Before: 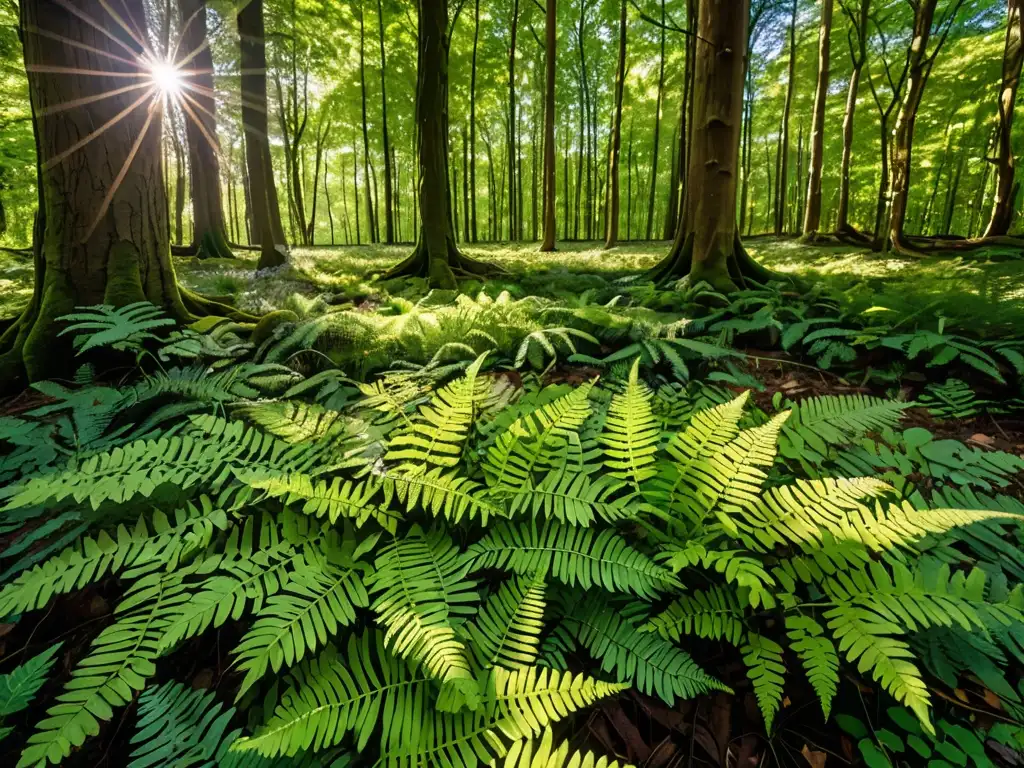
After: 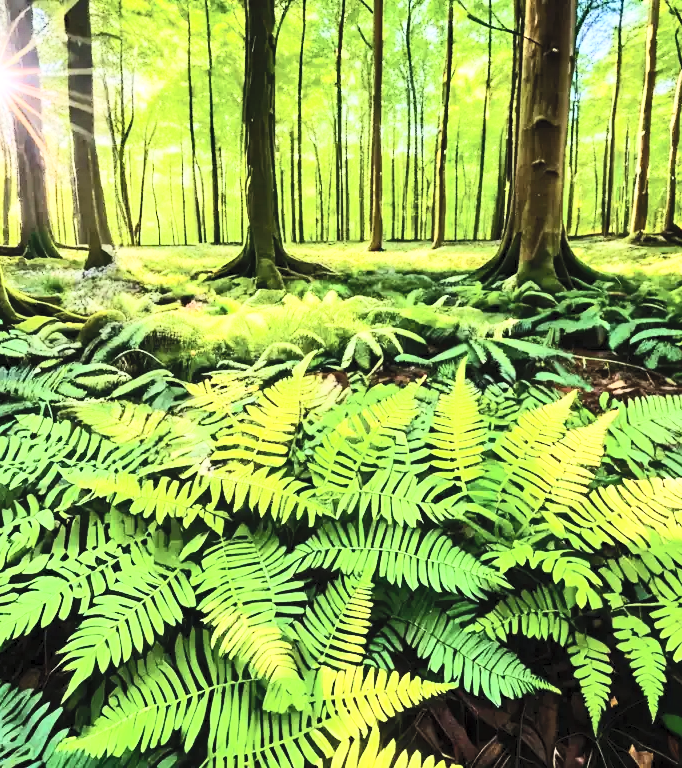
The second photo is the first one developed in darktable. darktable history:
crop: left 16.979%, right 16.362%
haze removal: compatibility mode true, adaptive false
tone equalizer: -7 EV 0.141 EV, -6 EV 0.602 EV, -5 EV 1.14 EV, -4 EV 1.31 EV, -3 EV 1.14 EV, -2 EV 0.6 EV, -1 EV 0.167 EV, edges refinement/feathering 500, mask exposure compensation -1.57 EV, preserve details no
contrast brightness saturation: contrast 0.382, brightness 0.511
